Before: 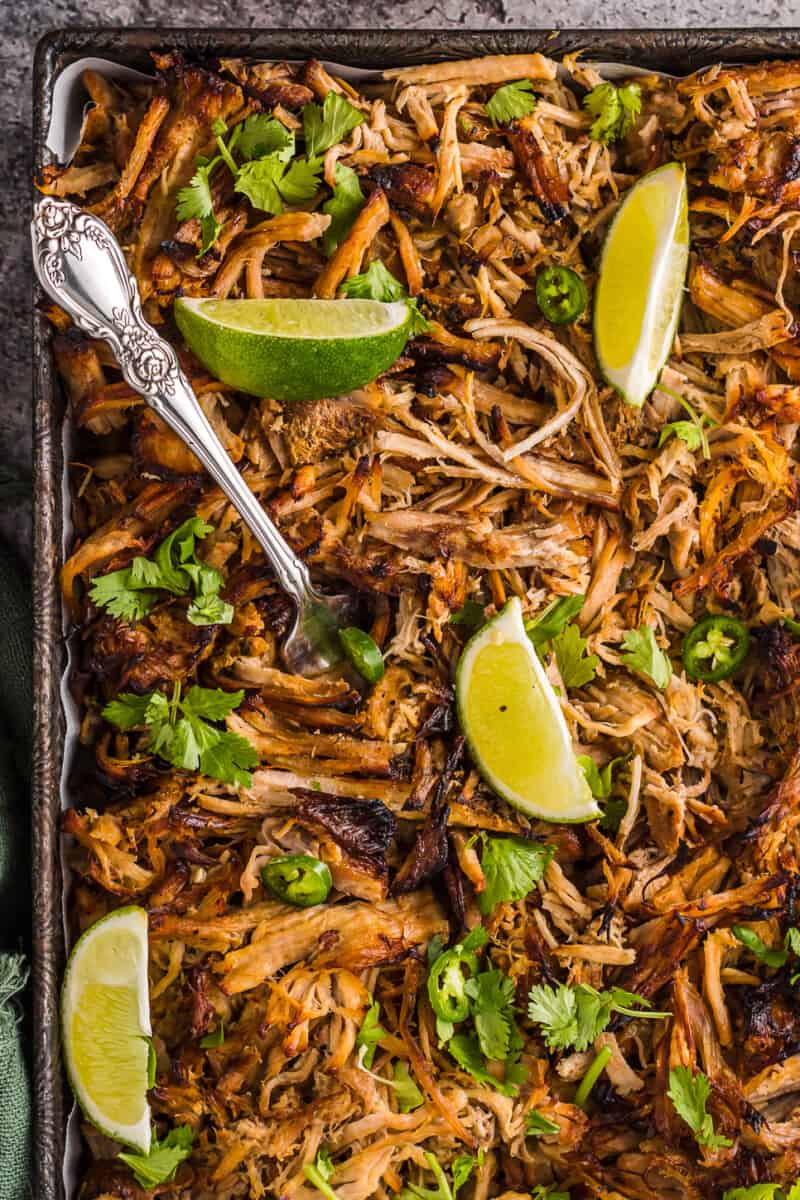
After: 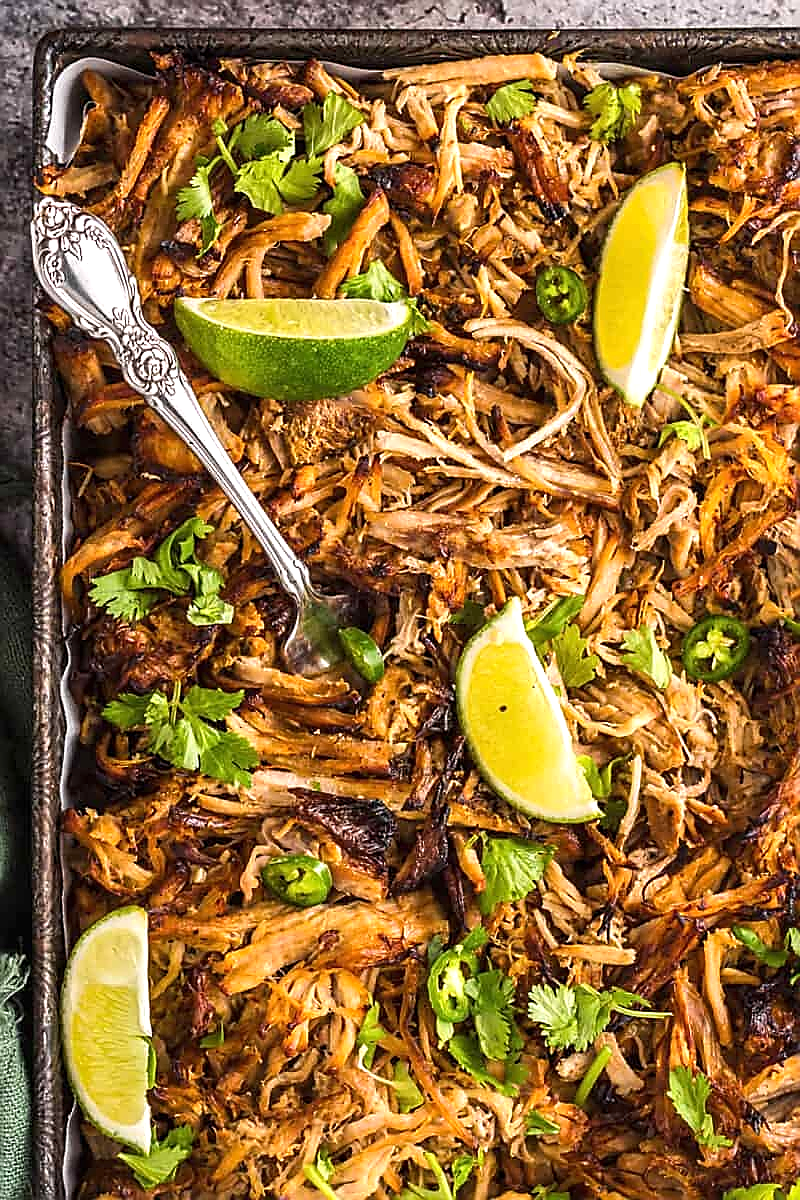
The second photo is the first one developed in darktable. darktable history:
exposure: black level correction 0, exposure 0.5 EV, compensate highlight preservation false
sharpen: radius 1.349, amount 1.232, threshold 0.615
